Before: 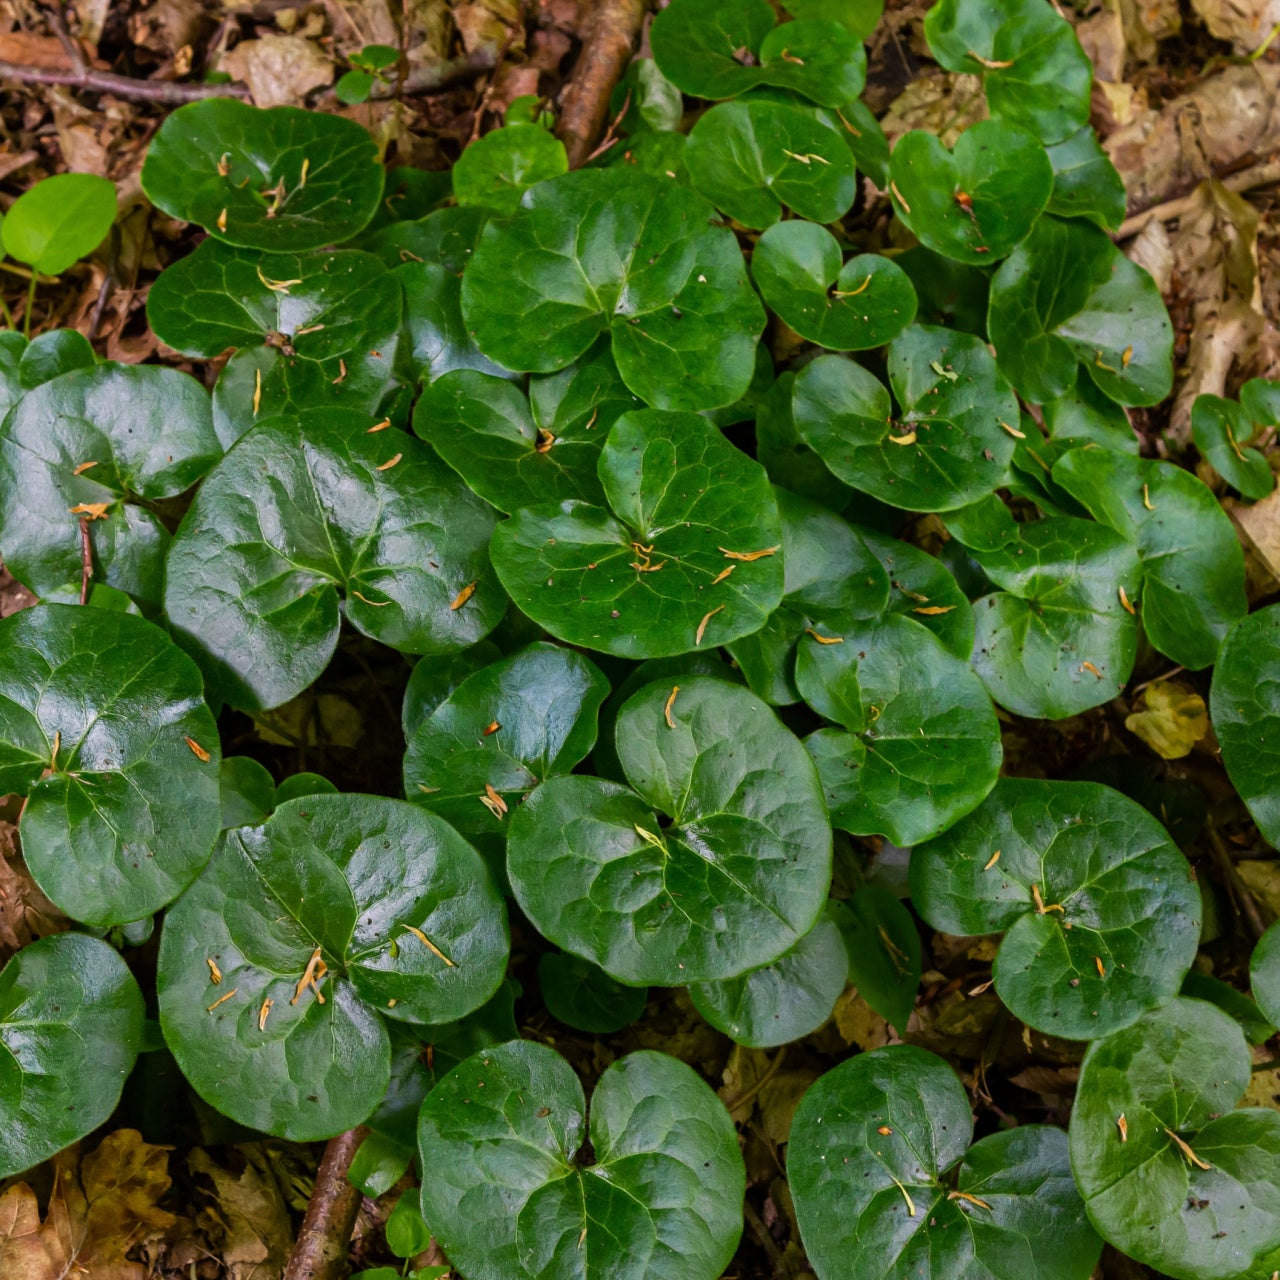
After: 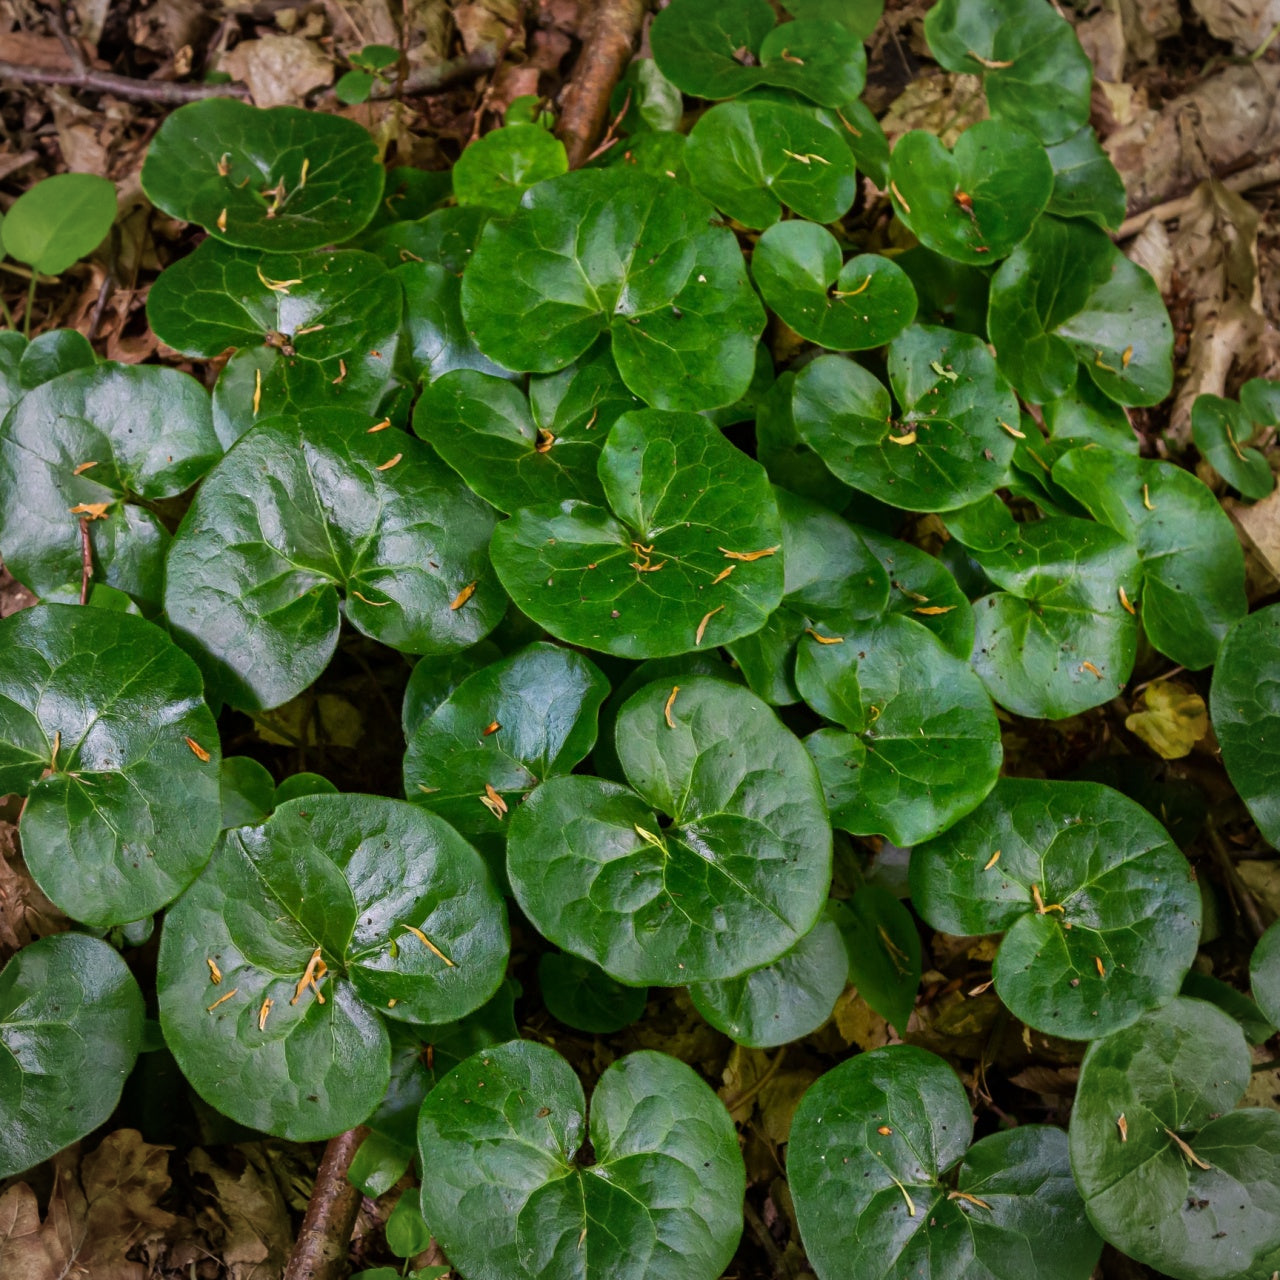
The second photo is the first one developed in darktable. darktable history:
vignetting: fall-off start 79.91%, brightness -0.411, saturation -0.298
exposure: exposure 0.131 EV, compensate exposure bias true, compensate highlight preservation false
